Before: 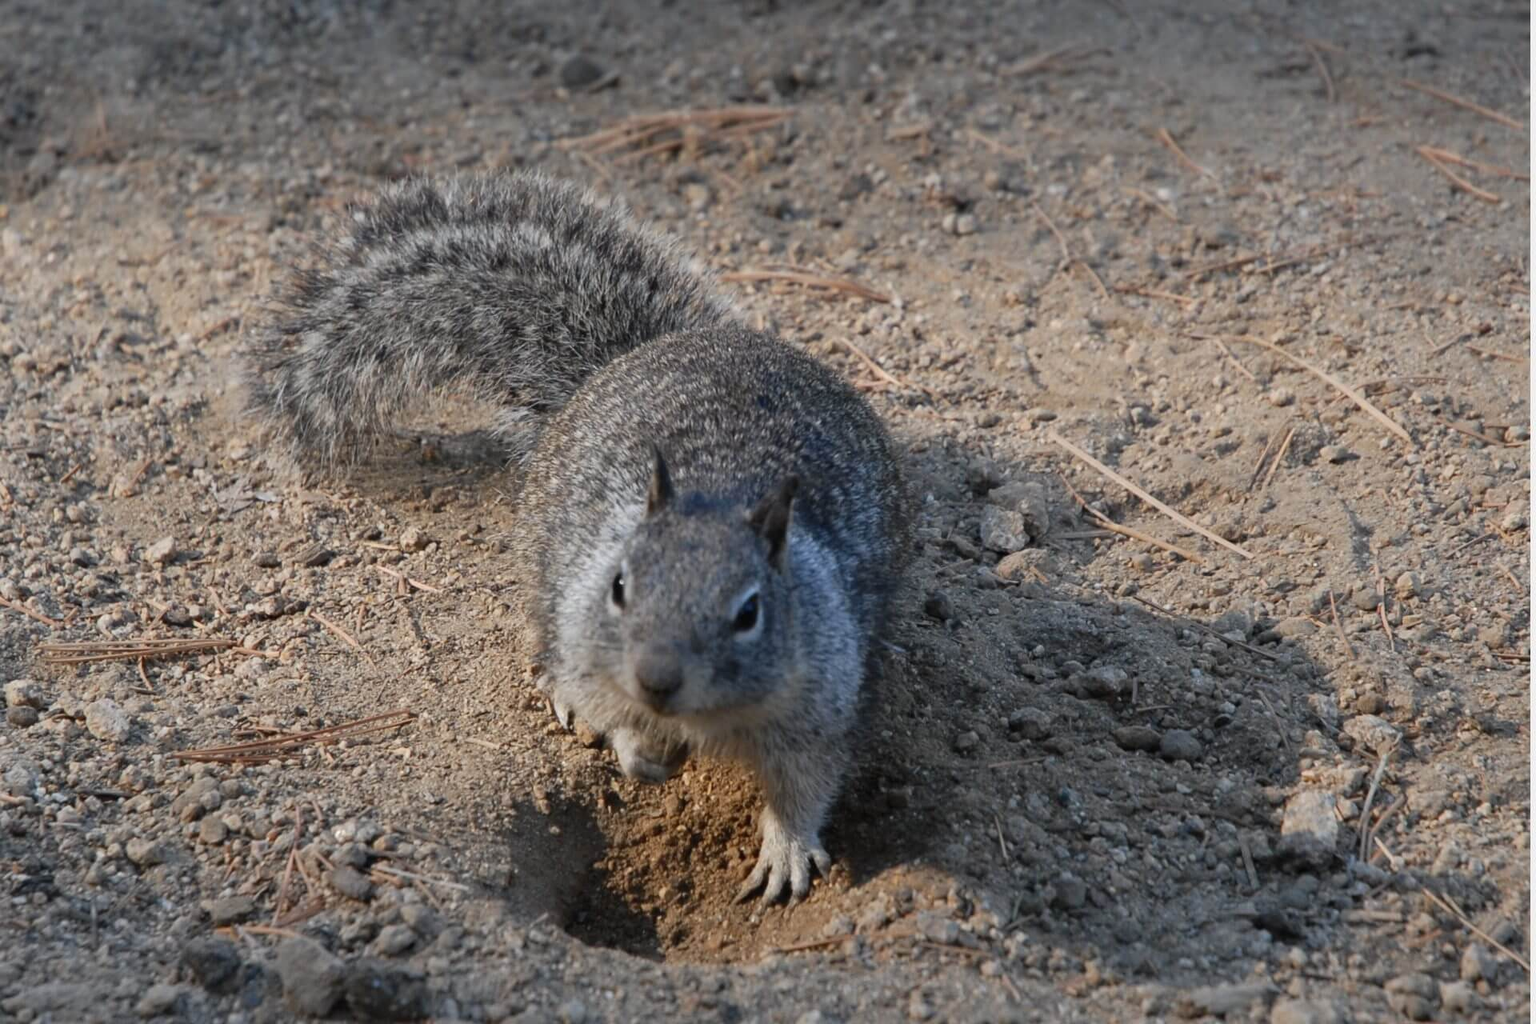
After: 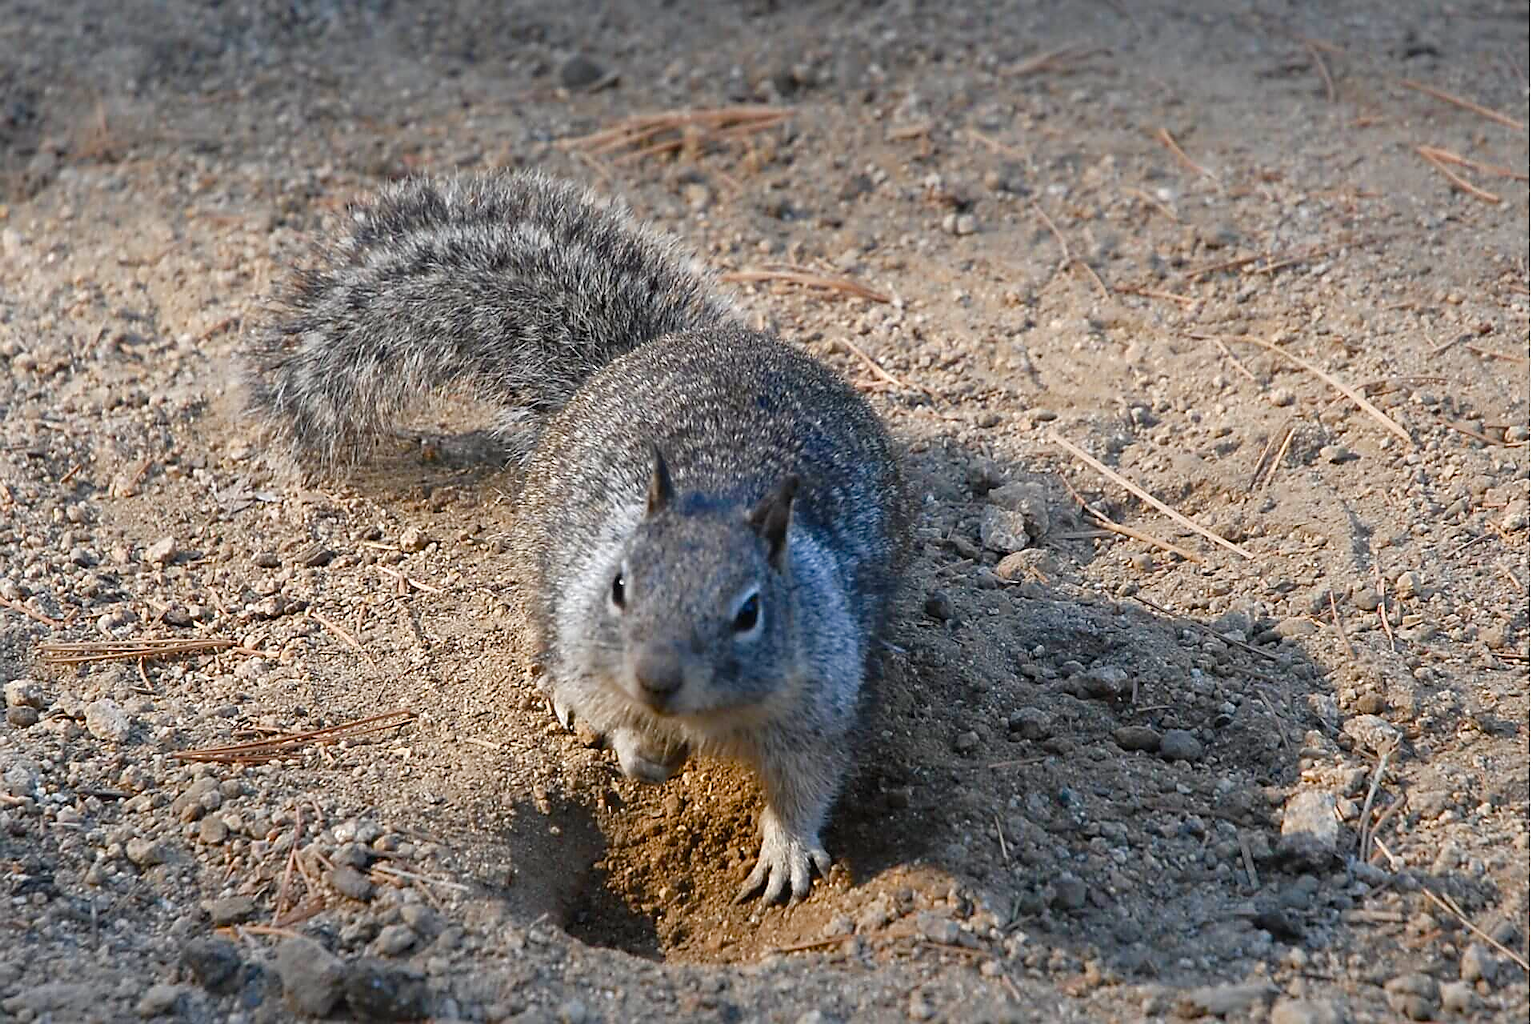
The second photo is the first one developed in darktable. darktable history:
color balance rgb: perceptual saturation grading › global saturation 25%, perceptual saturation grading › highlights -50%, perceptual saturation grading › shadows 30%, perceptual brilliance grading › global brilliance 12%, global vibrance 20%
sharpen: radius 1.4, amount 1.25, threshold 0.7
